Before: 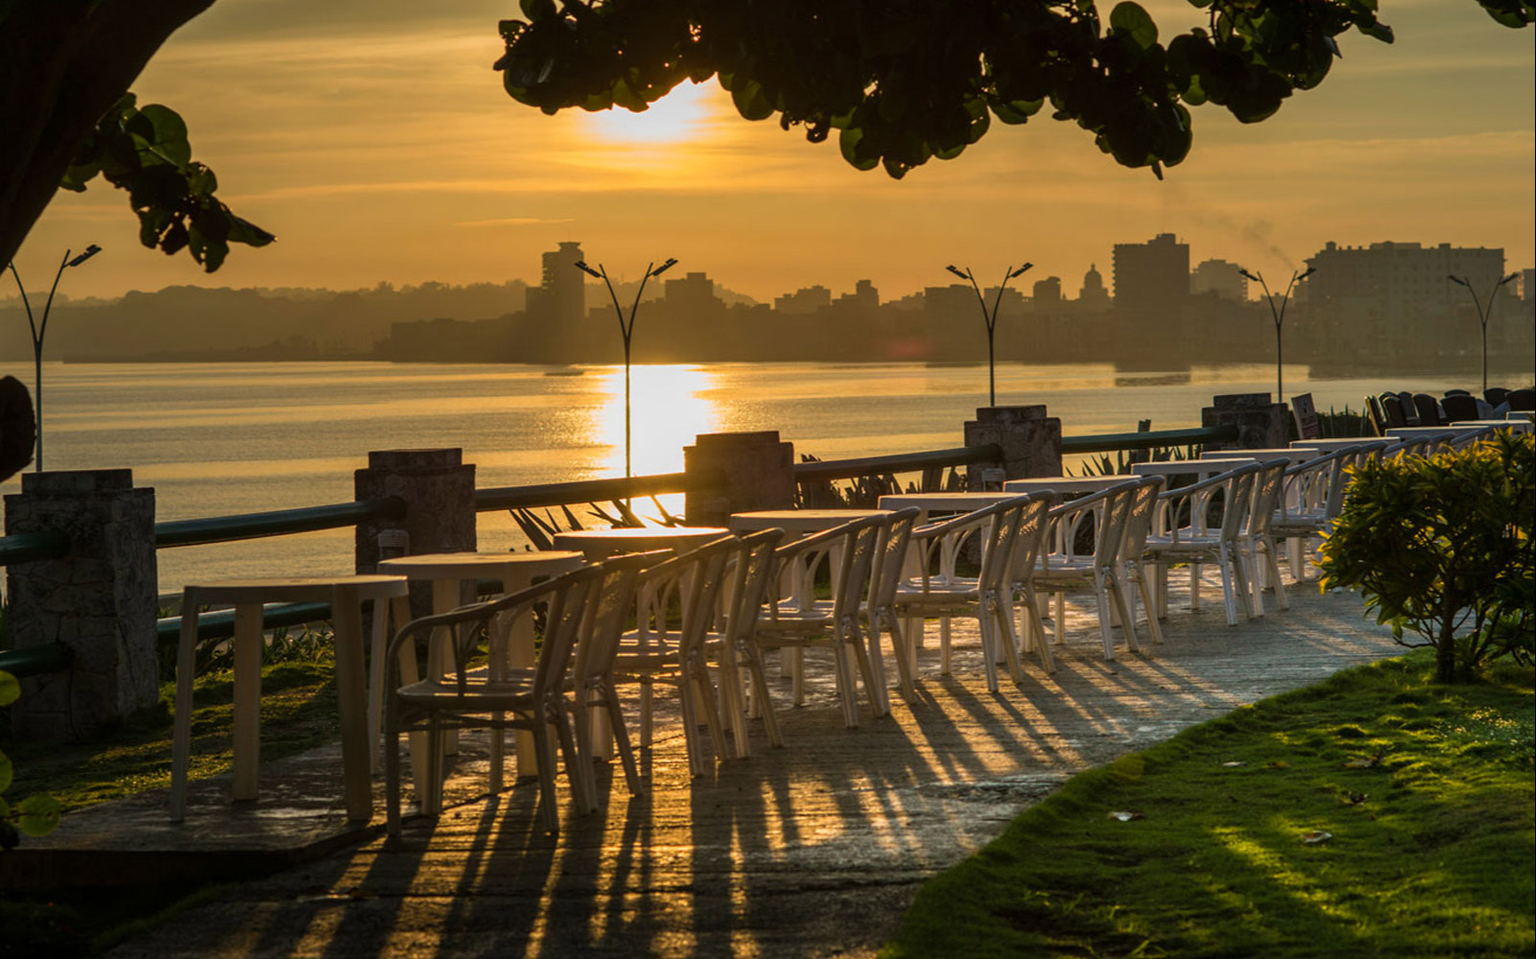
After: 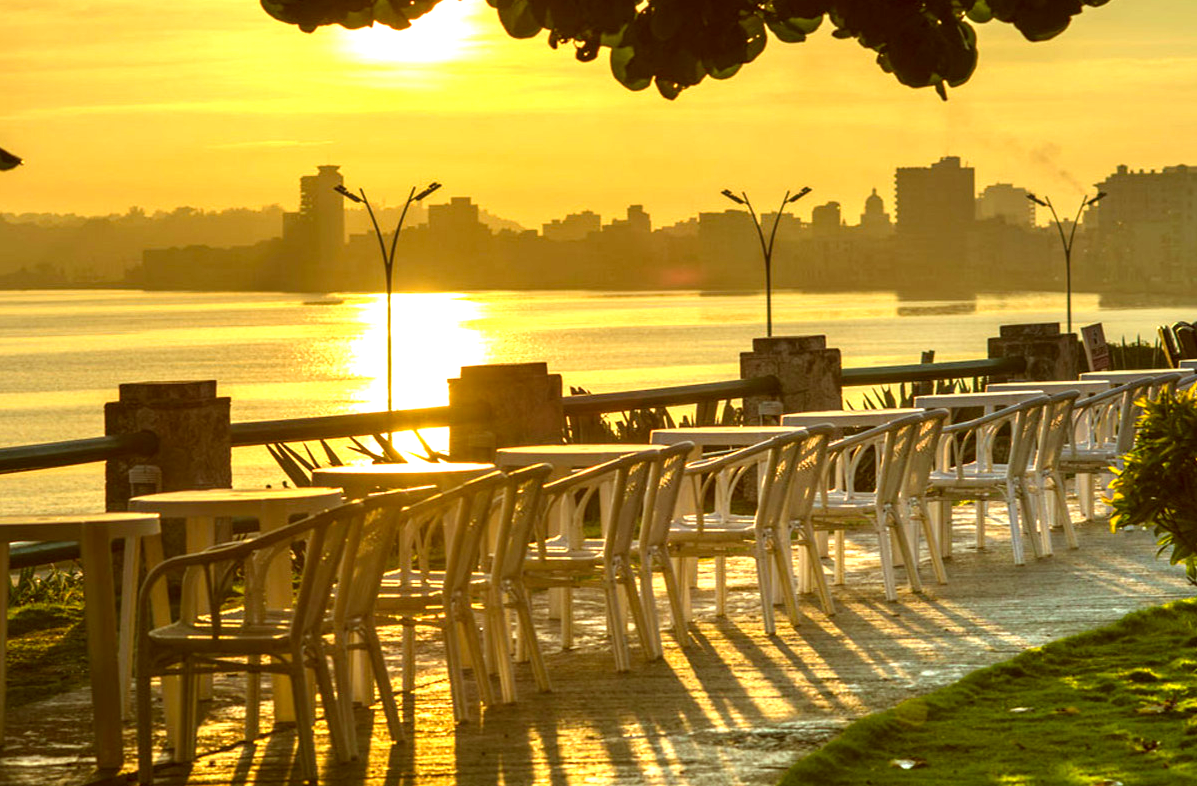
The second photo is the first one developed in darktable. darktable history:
crop: left 16.554%, top 8.723%, right 8.626%, bottom 12.666%
color correction: highlights a* -5.32, highlights b* 9.8, shadows a* 9.94, shadows b* 24.13
exposure: black level correction 0, exposure 1.286 EV, compensate exposure bias true, compensate highlight preservation false
